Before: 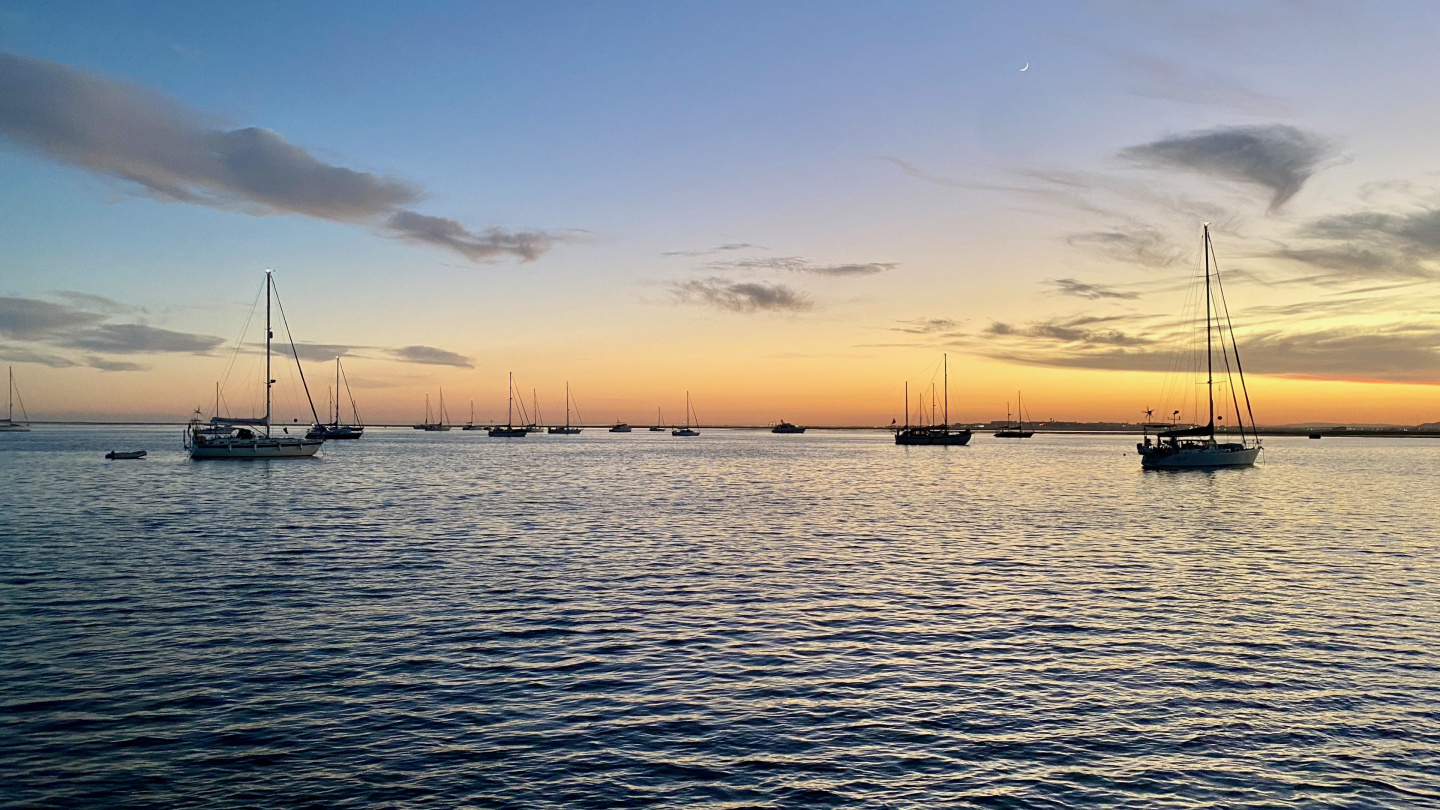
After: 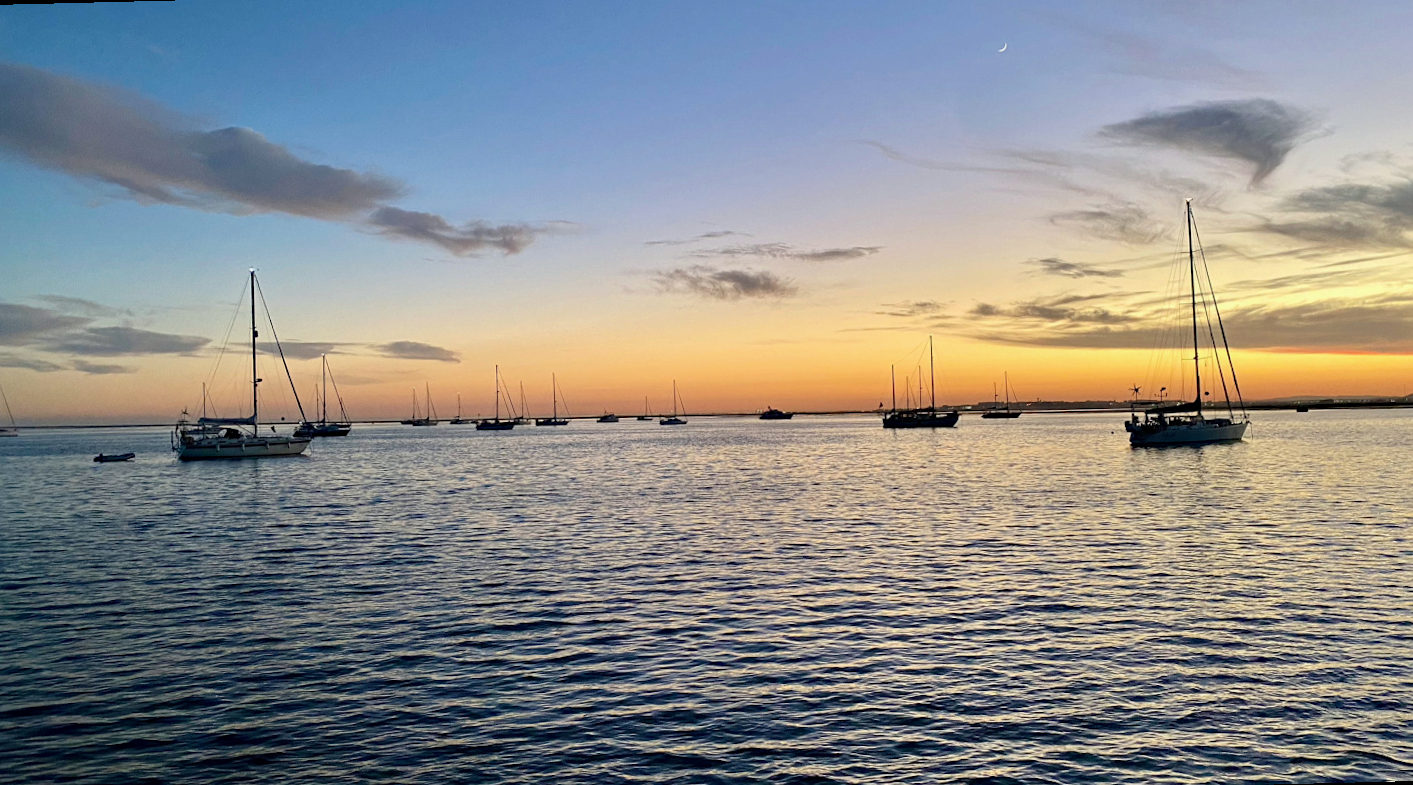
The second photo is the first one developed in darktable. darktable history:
rotate and perspective: rotation -1.42°, crop left 0.016, crop right 0.984, crop top 0.035, crop bottom 0.965
haze removal: compatibility mode true, adaptive false
